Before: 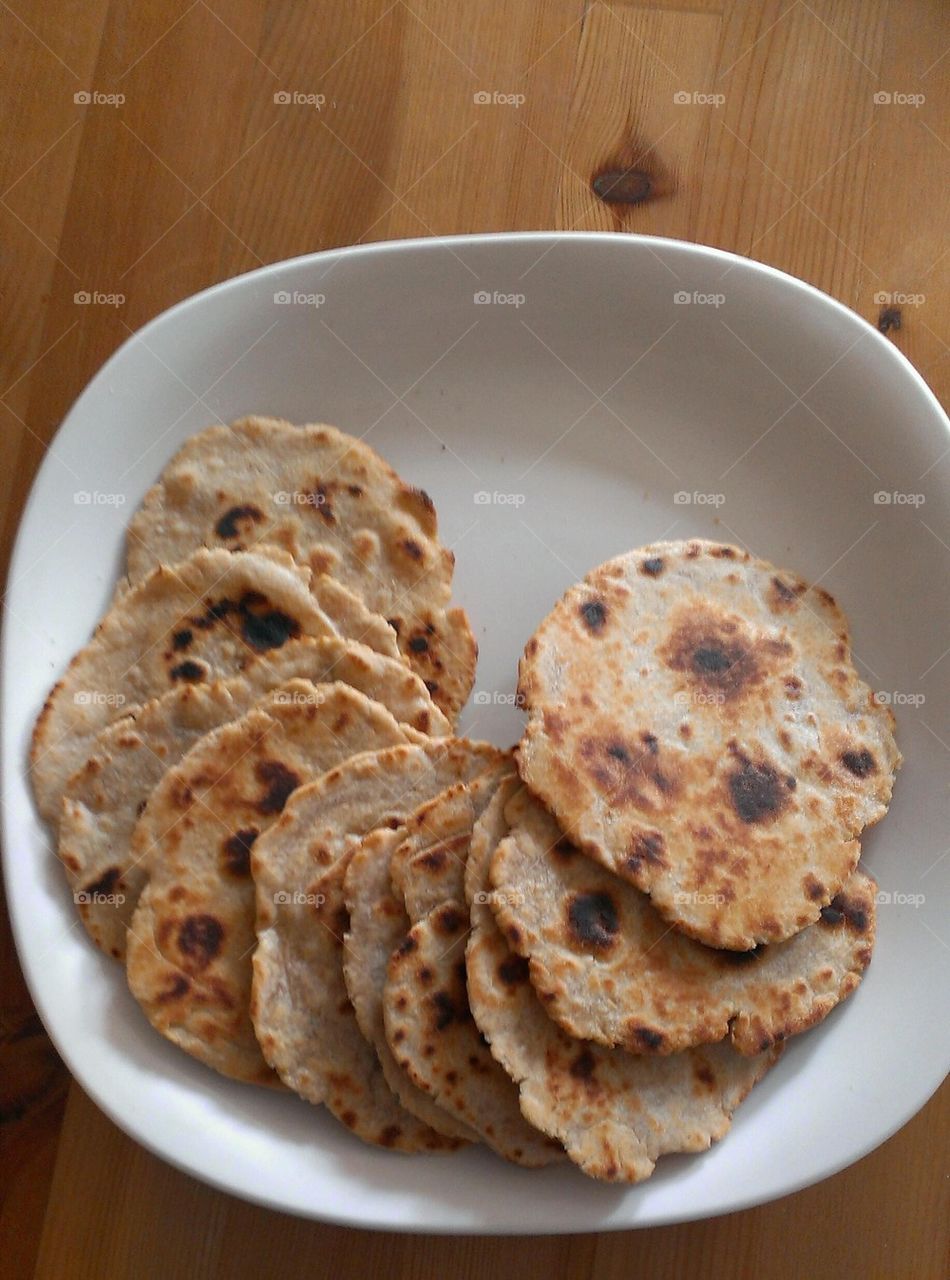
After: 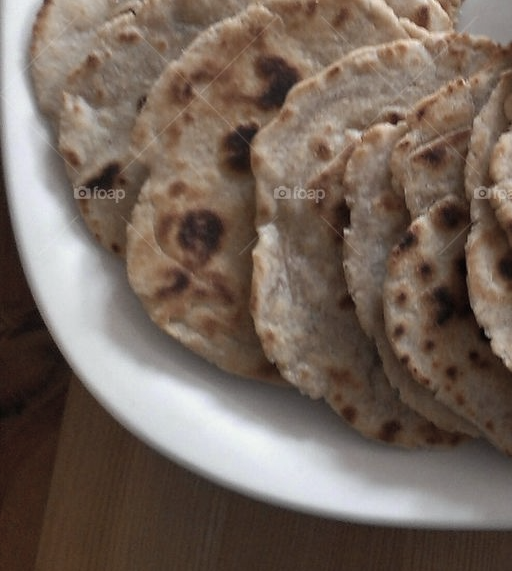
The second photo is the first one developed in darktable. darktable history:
crop and rotate: top 55.134%, right 46.011%, bottom 0.203%
tone equalizer: edges refinement/feathering 500, mask exposure compensation -1.57 EV, preserve details no
color correction: highlights b* 0.028, saturation 0.514
